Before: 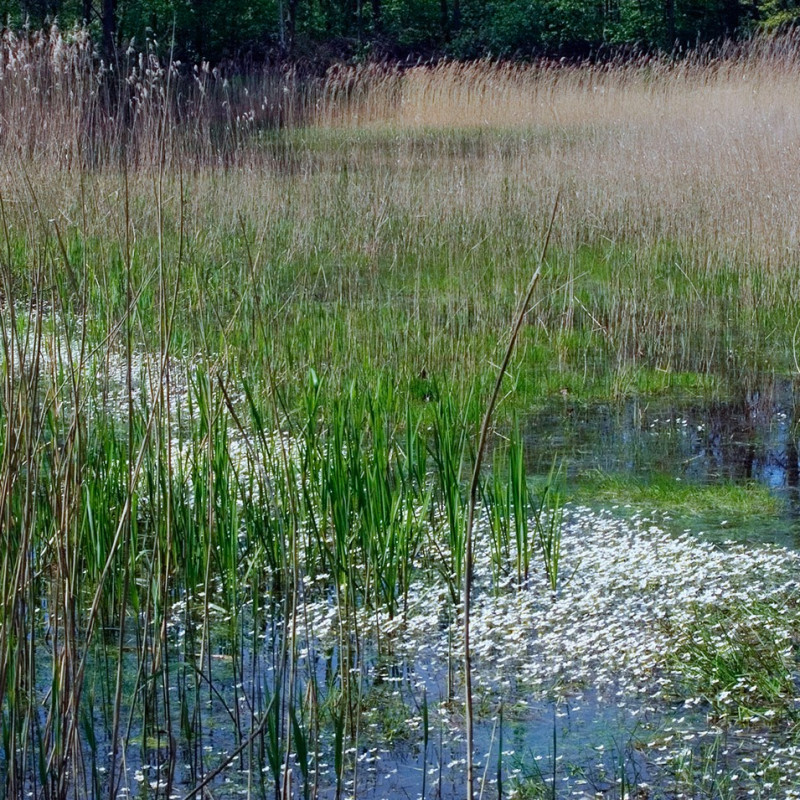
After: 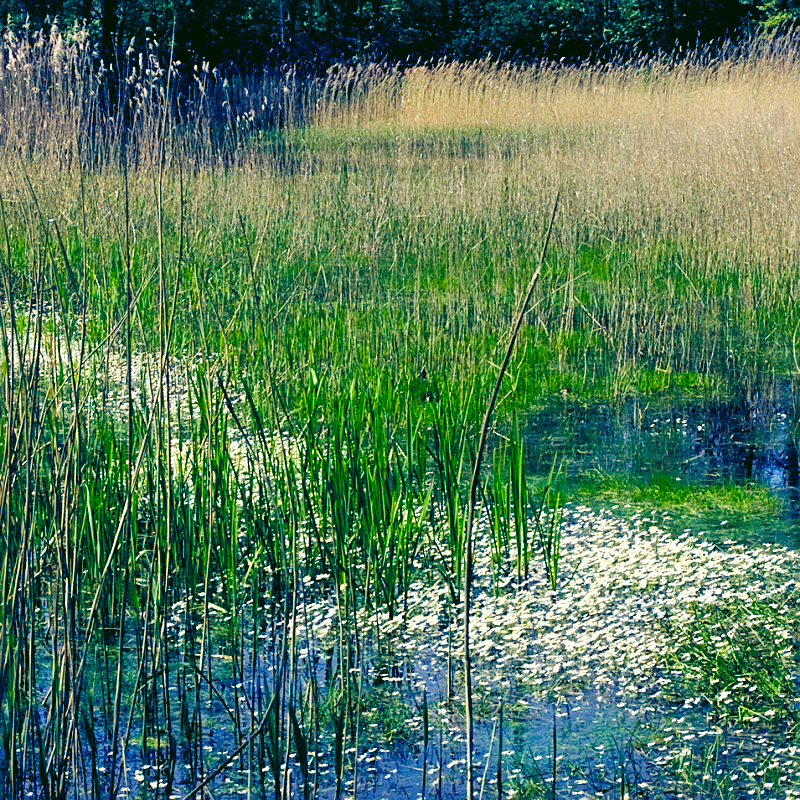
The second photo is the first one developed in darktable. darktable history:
color balance rgb: shadows lift › luminance -41.13%, shadows lift › chroma 14.13%, shadows lift › hue 260°, power › luminance -3.76%, power › chroma 0.56%, power › hue 40.37°, highlights gain › luminance 16.81%, highlights gain › chroma 2.94%, highlights gain › hue 260°, global offset › luminance -0.29%, global offset › chroma 0.31%, global offset › hue 260°, perceptual saturation grading › global saturation 20%, perceptual saturation grading › highlights -13.92%, perceptual saturation grading › shadows 50%
shadows and highlights: radius 264.75, soften with gaussian
sharpen: on, module defaults
tone equalizer: on, module defaults
exposure: exposure 0.3 EV, compensate highlight preservation false
color correction: highlights a* 5.62, highlights b* 33.57, shadows a* -25.86, shadows b* 4.02
